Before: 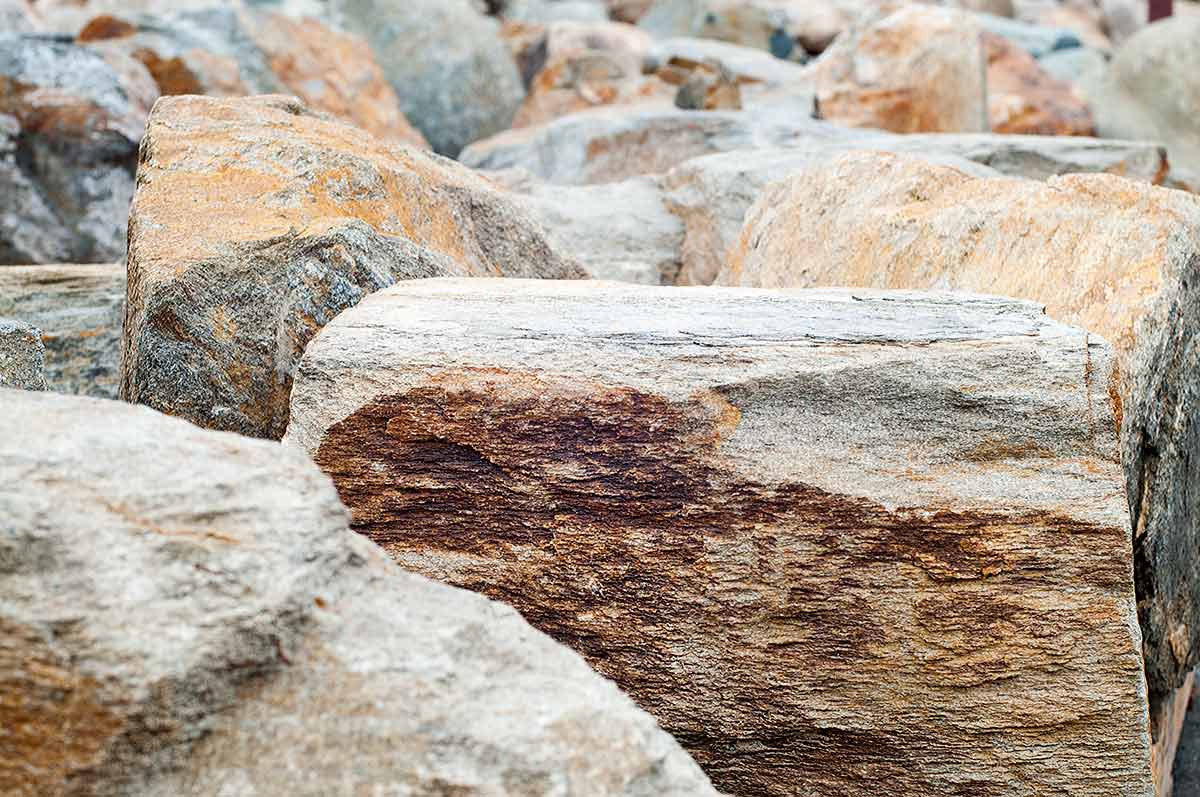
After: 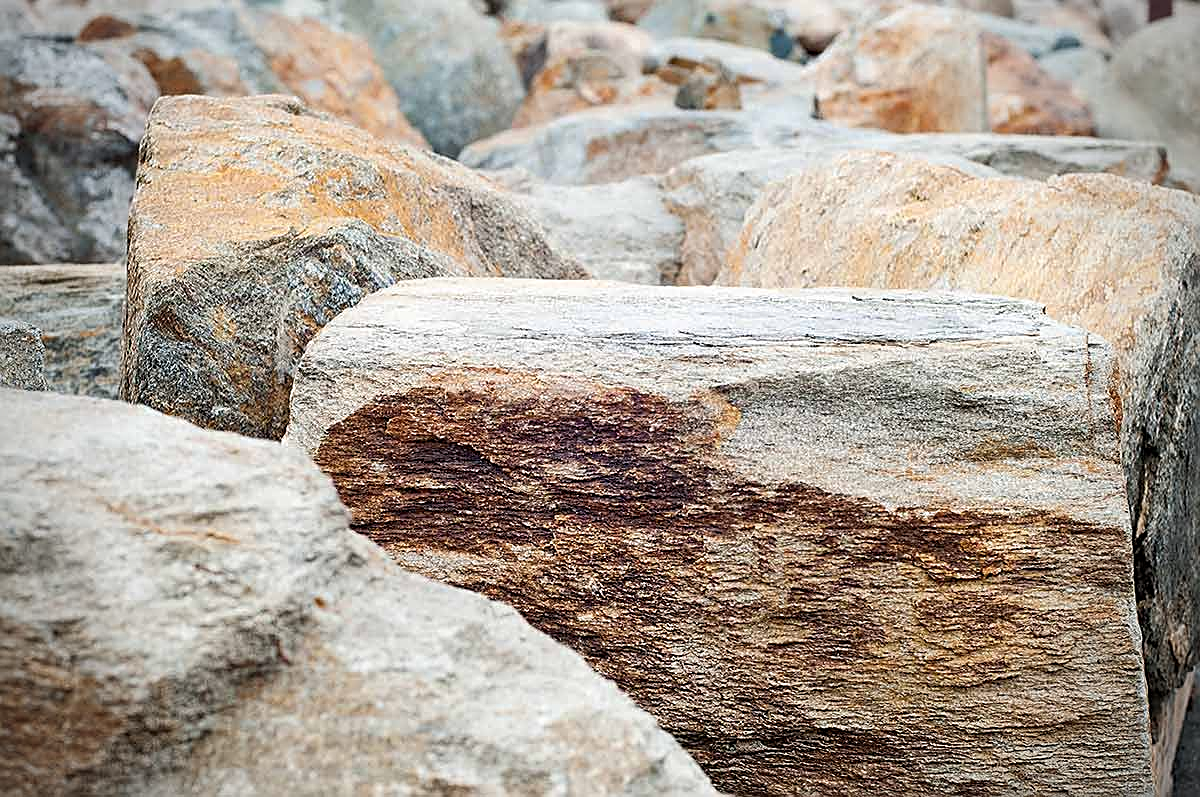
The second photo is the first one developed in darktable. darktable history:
vignetting: fall-off start 74.49%, fall-off radius 65.9%, brightness -0.628, saturation -0.68
sharpen: on, module defaults
